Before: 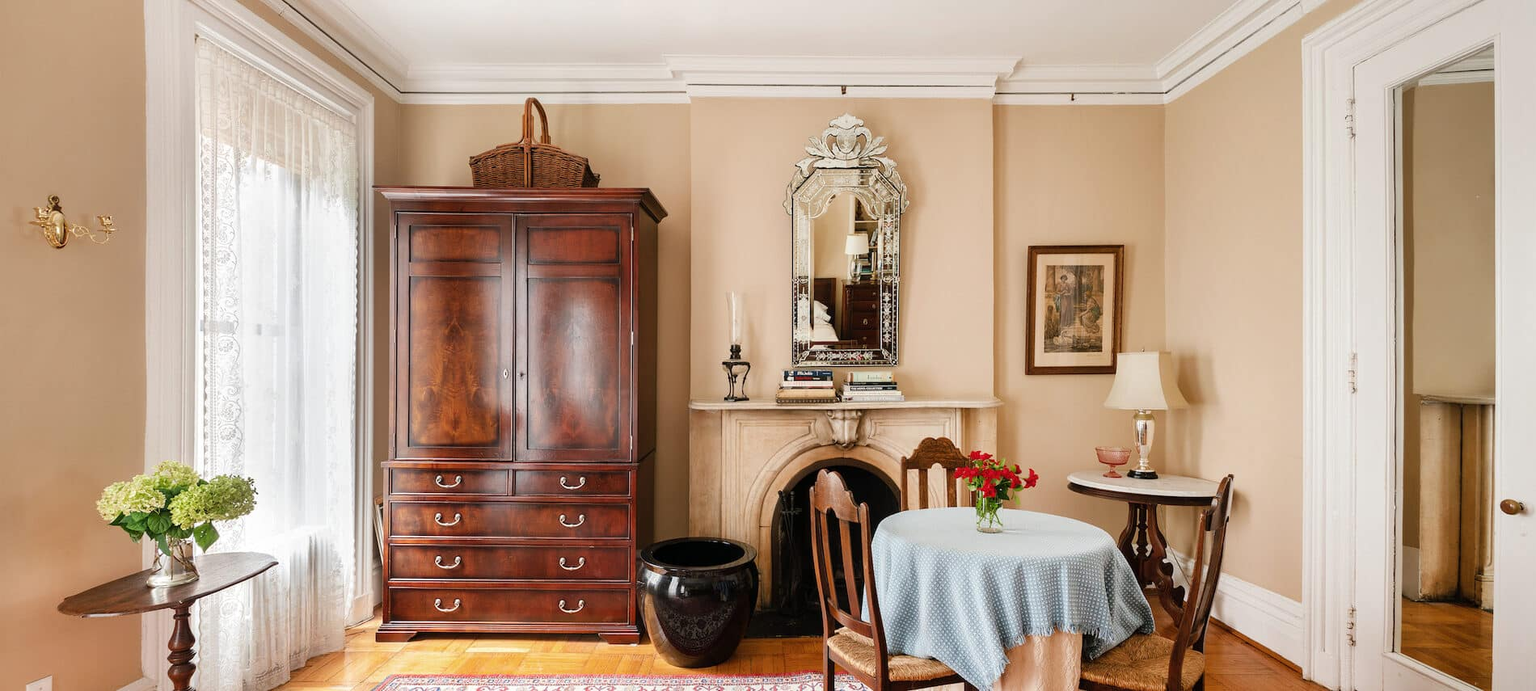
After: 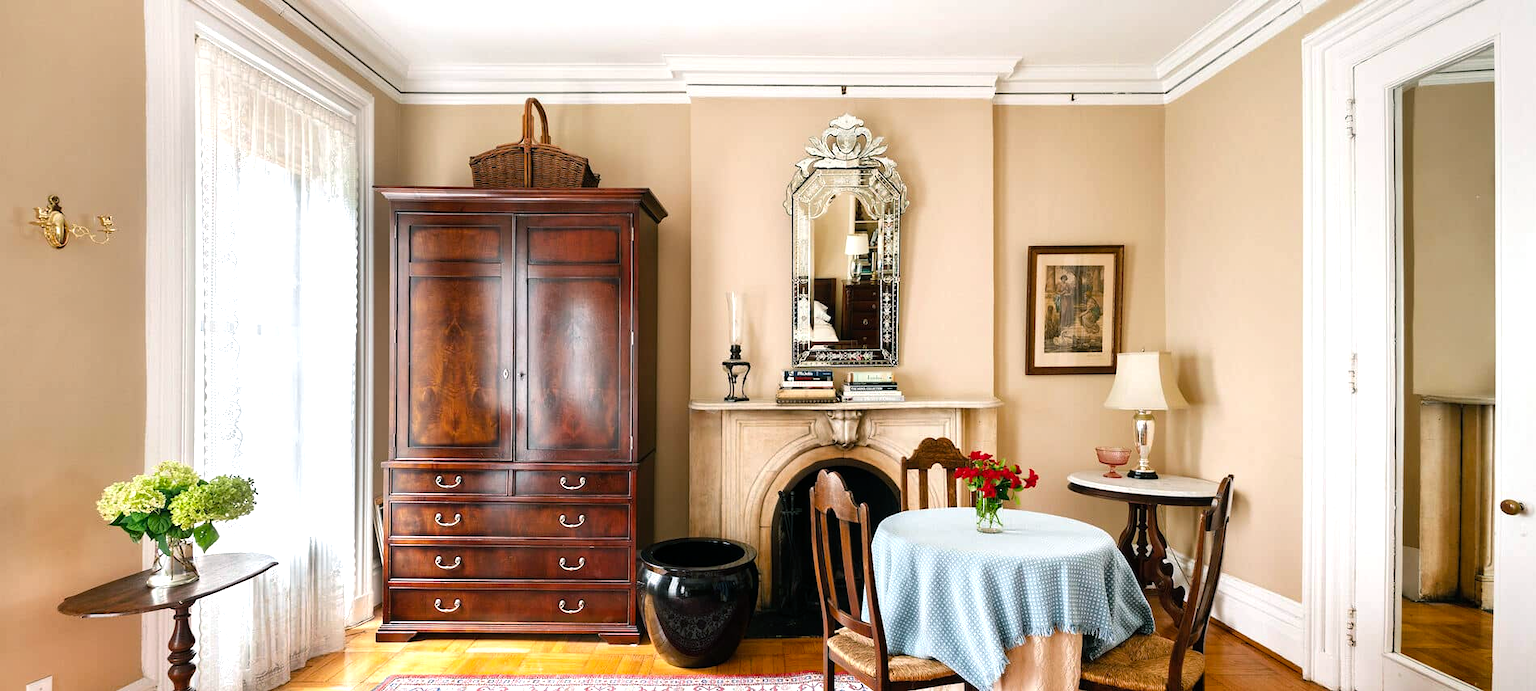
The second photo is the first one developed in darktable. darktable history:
color balance rgb: power › luminance -7.769%, power › chroma 1.125%, power › hue 217.79°, perceptual saturation grading › global saturation 18.537%, perceptual brilliance grading › global brilliance 11.266%, contrast 4.553%
